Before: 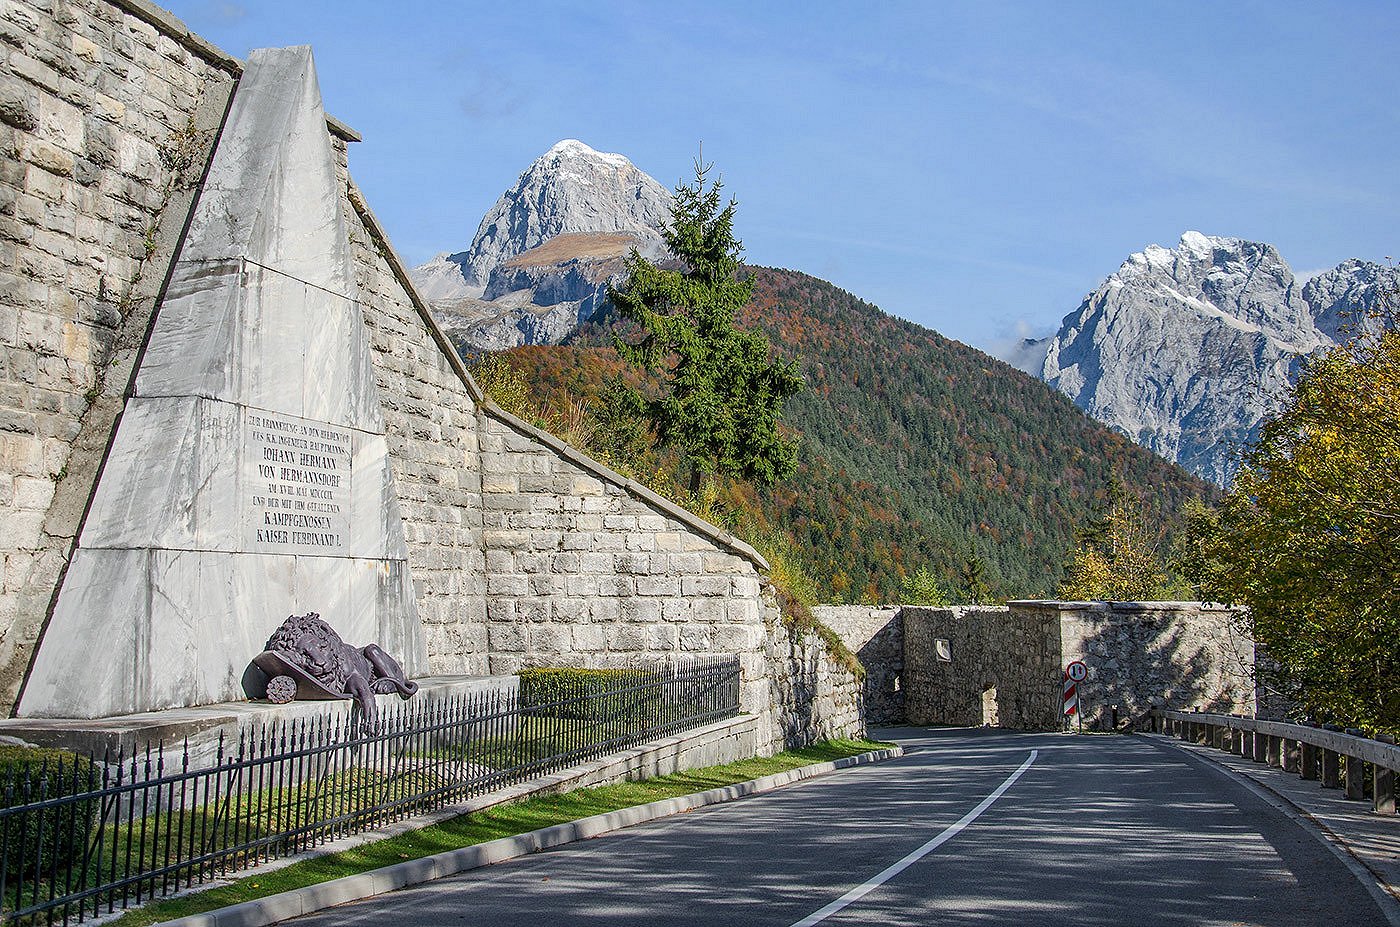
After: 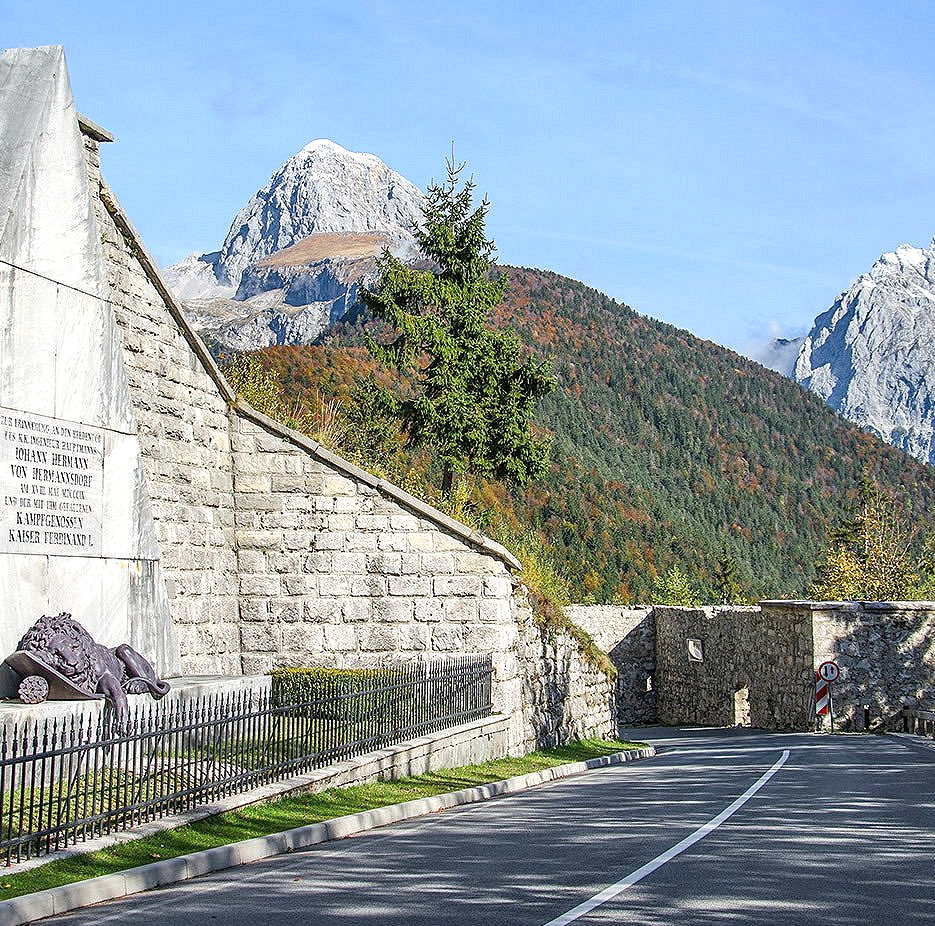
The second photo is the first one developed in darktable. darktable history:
exposure: black level correction 0, exposure 0.5 EV, compensate exposure bias true, compensate highlight preservation false
sharpen: amount 0.2
crop and rotate: left 17.732%, right 15.423%
